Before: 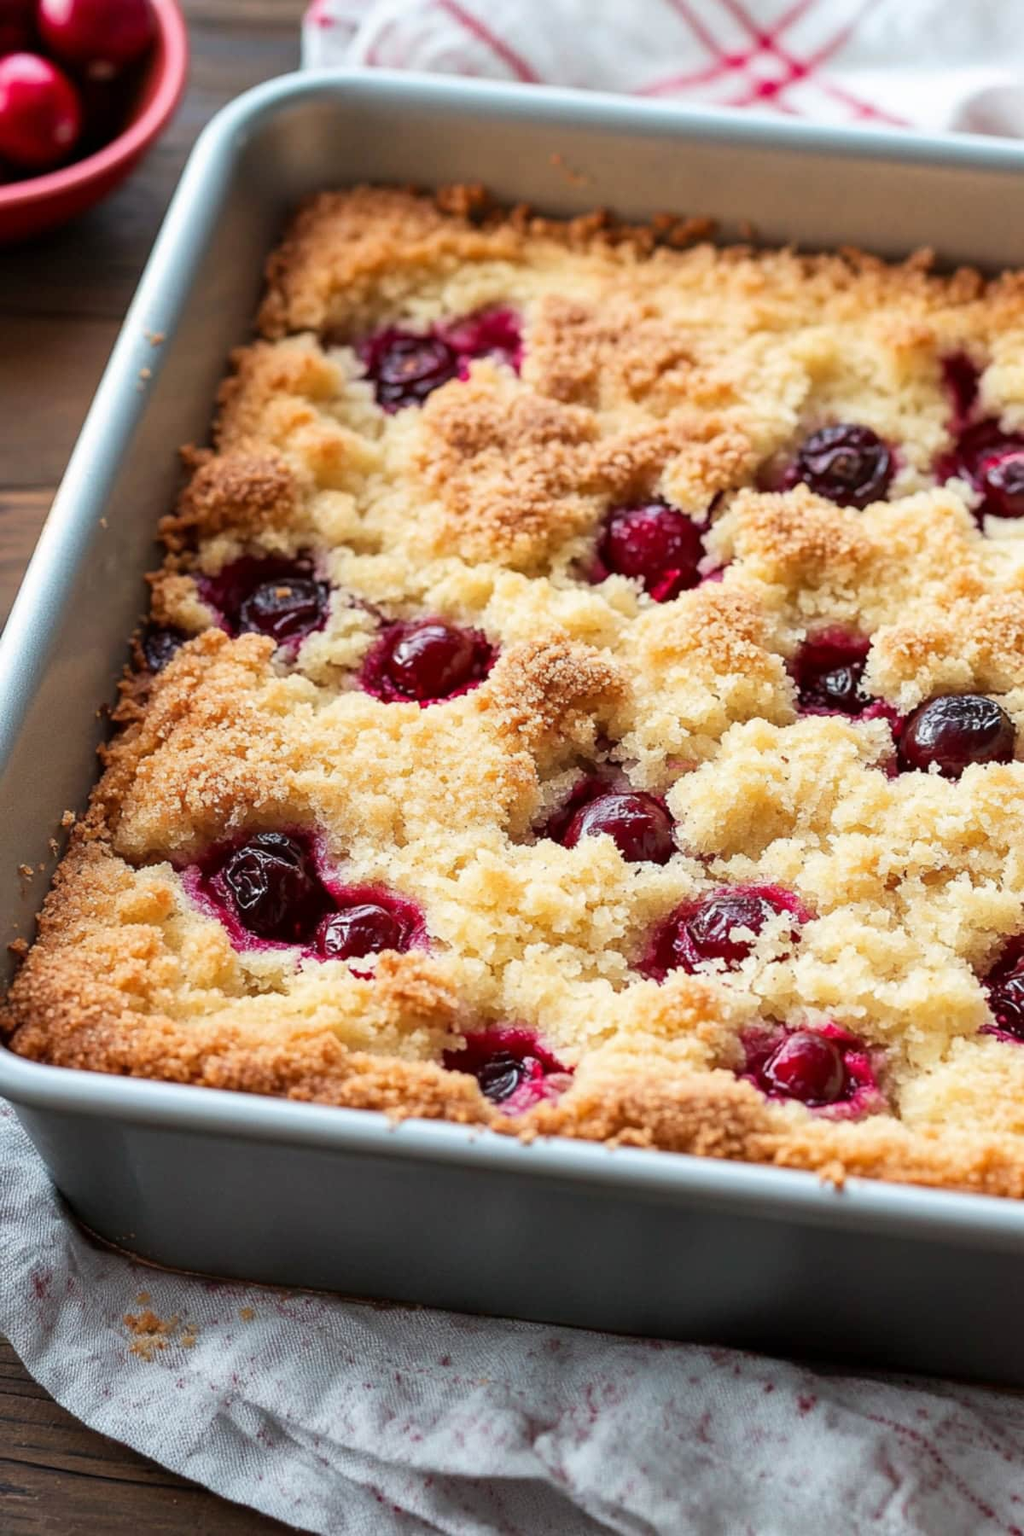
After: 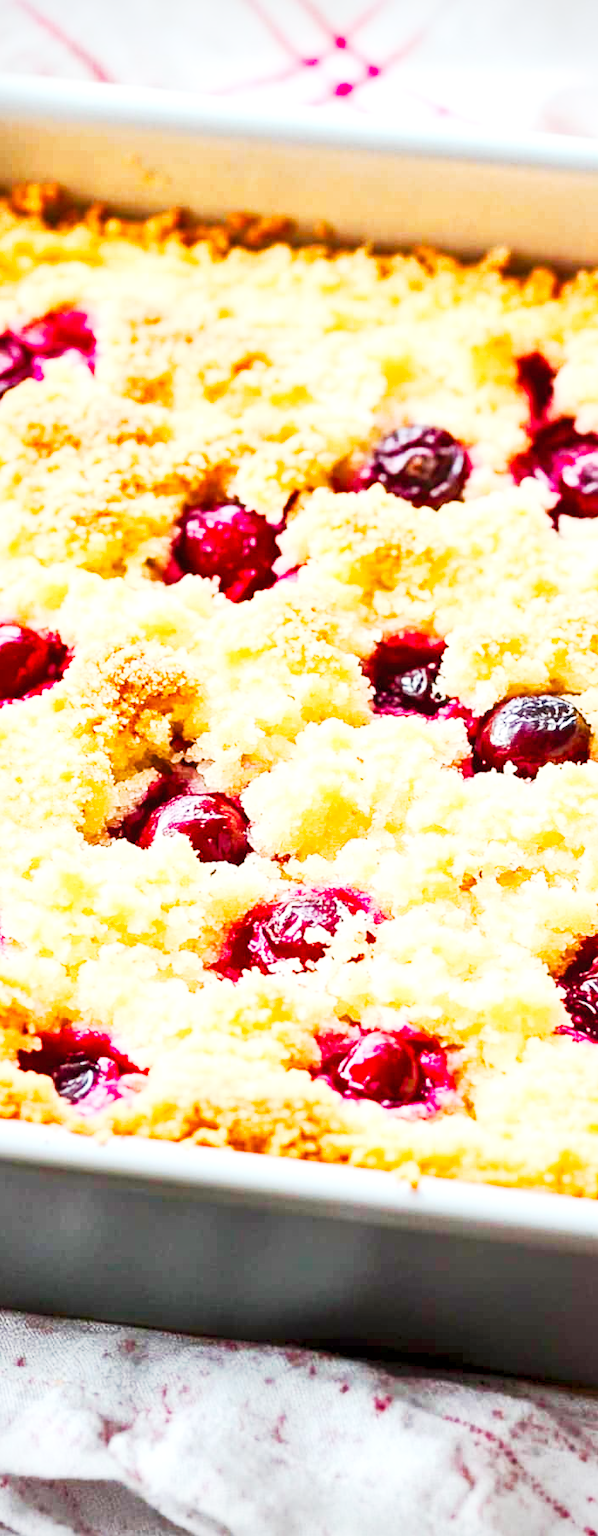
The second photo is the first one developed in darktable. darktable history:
crop: left 41.505%
contrast brightness saturation: contrast 0.204, brightness 0.164, saturation 0.216
tone curve: curves: ch0 [(0, 0) (0.003, 0.015) (0.011, 0.025) (0.025, 0.056) (0.044, 0.104) (0.069, 0.139) (0.1, 0.181) (0.136, 0.226) (0.177, 0.28) (0.224, 0.346) (0.277, 0.42) (0.335, 0.505) (0.399, 0.594) (0.468, 0.699) (0.543, 0.776) (0.623, 0.848) (0.709, 0.893) (0.801, 0.93) (0.898, 0.97) (1, 1)], preserve colors none
local contrast: mode bilateral grid, contrast 21, coarseness 49, detail 132%, midtone range 0.2
color balance rgb: perceptual saturation grading › global saturation 35.049%, perceptual saturation grading › highlights -29.799%, perceptual saturation grading › shadows 34.702%, perceptual brilliance grading › highlights 6.439%, perceptual brilliance grading › mid-tones 17.437%, perceptual brilliance grading › shadows -5.473%
vignetting: fall-off start 91.3%
exposure: exposure 0.201 EV, compensate highlight preservation false
